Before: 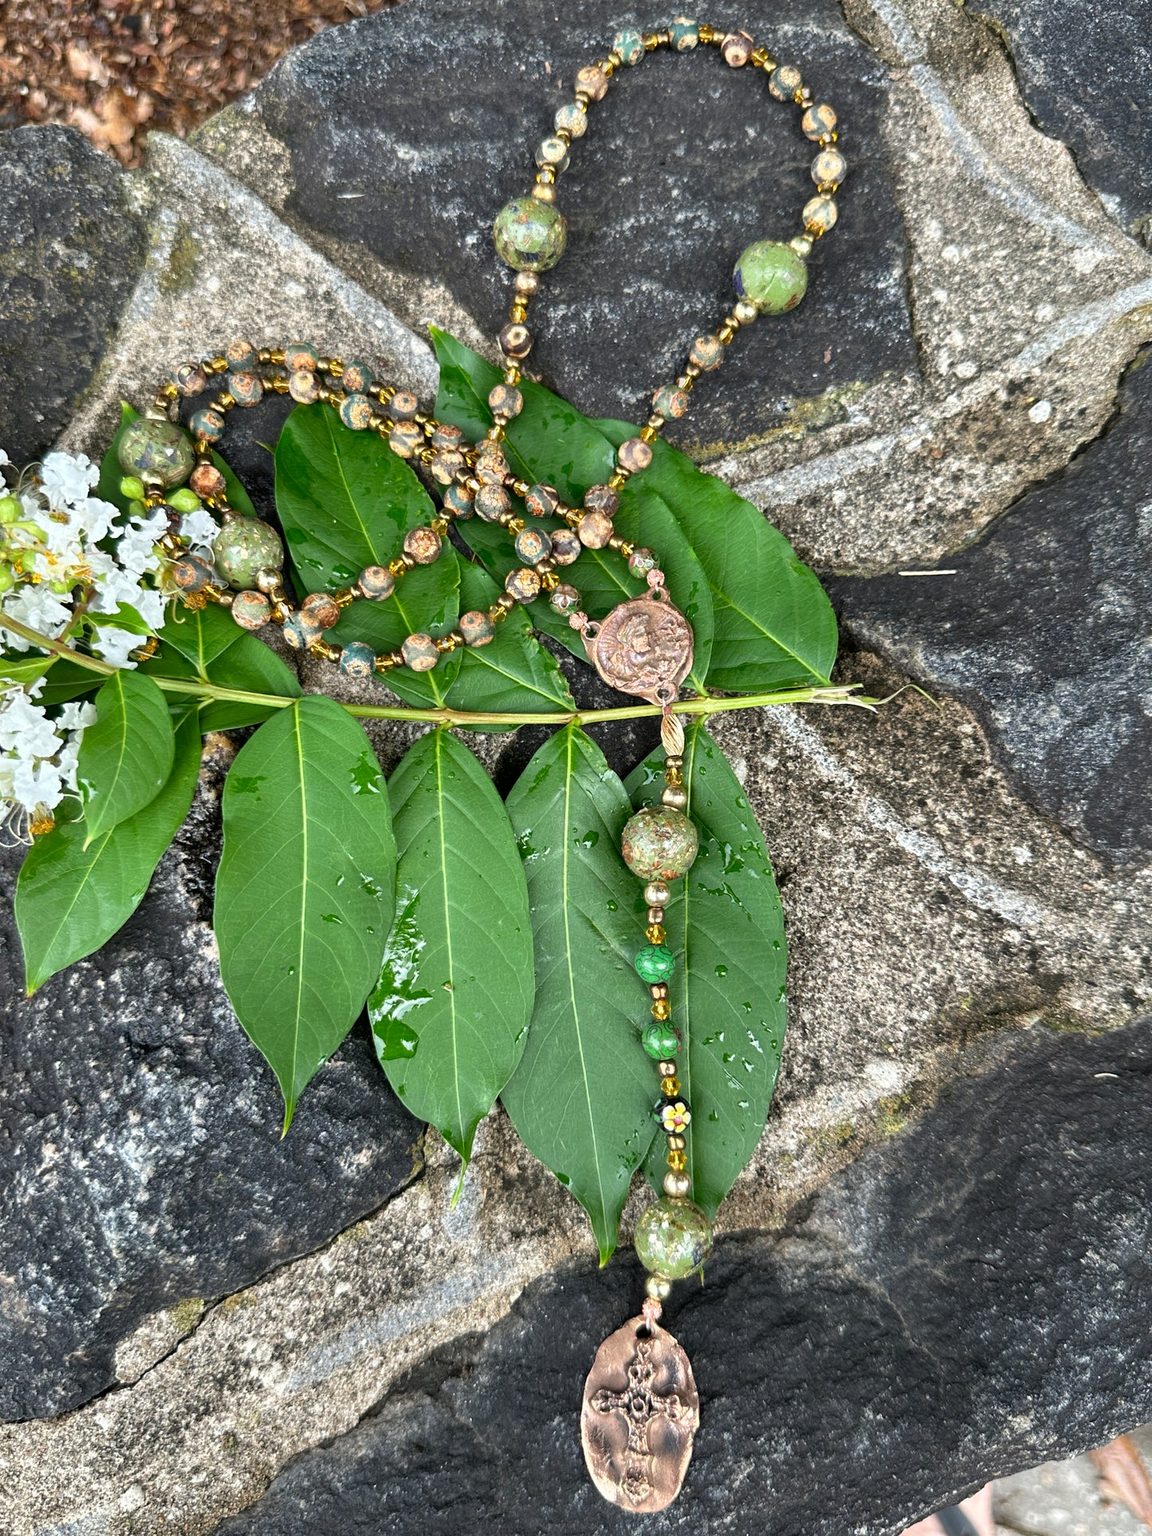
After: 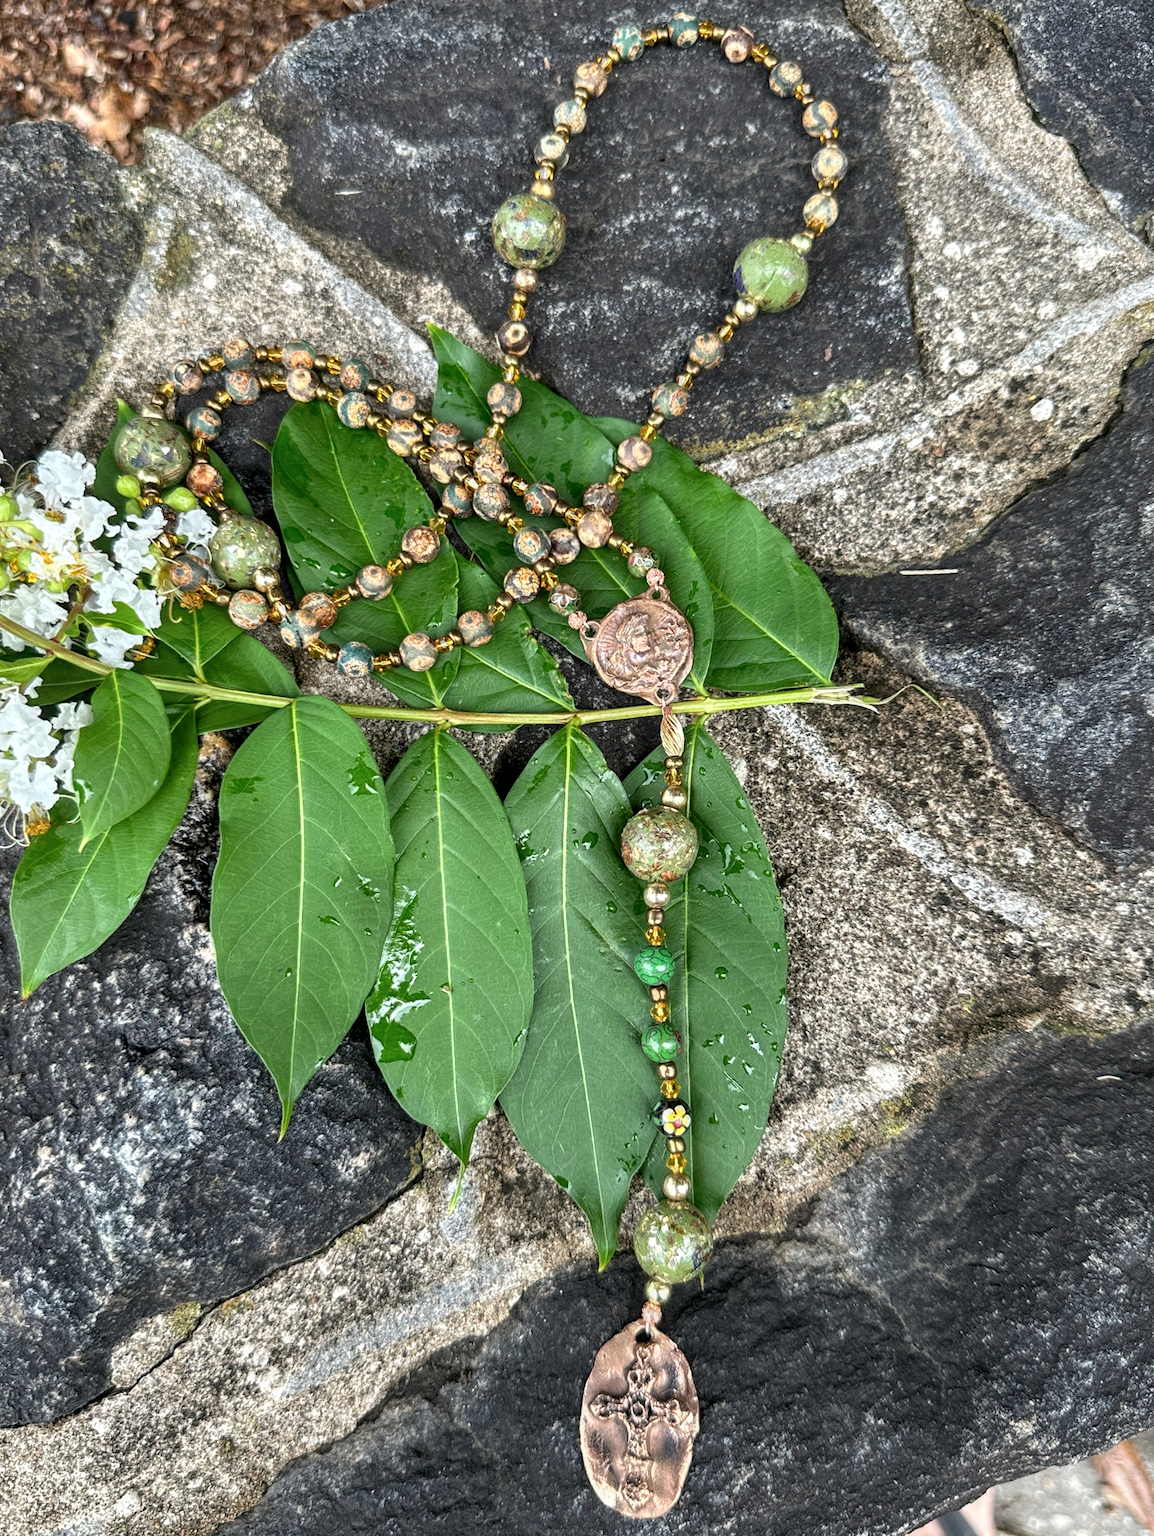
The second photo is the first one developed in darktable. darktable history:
crop and rotate: left 0.449%, top 0.36%, bottom 0.315%
local contrast: on, module defaults
contrast brightness saturation: saturation -0.06
